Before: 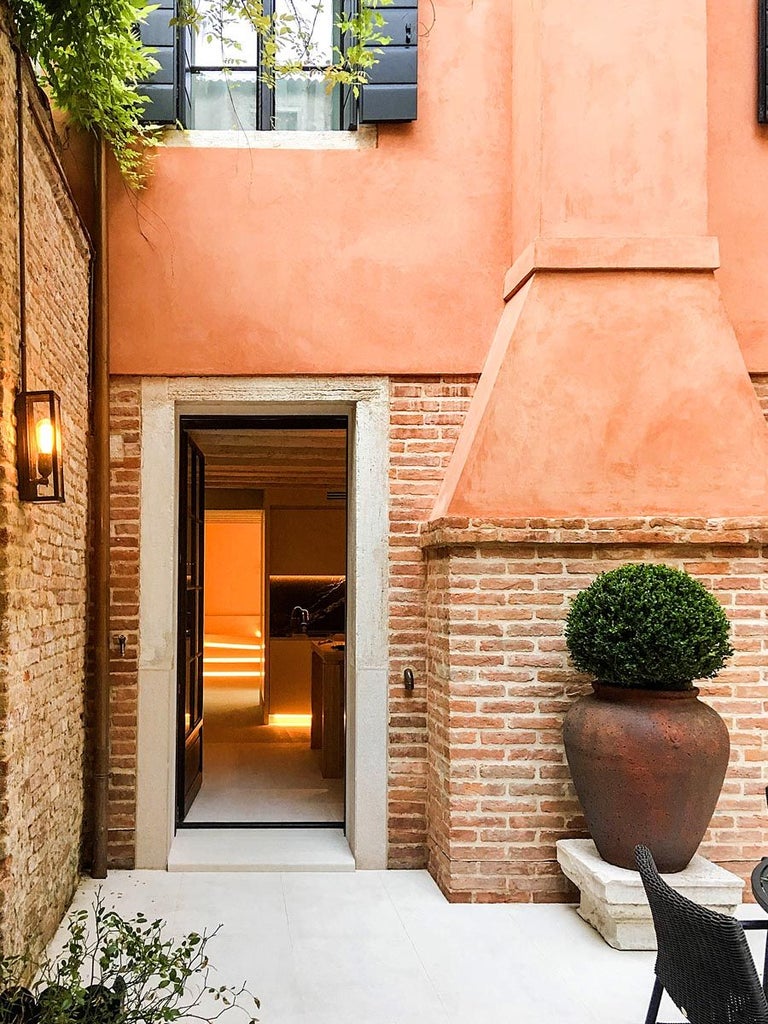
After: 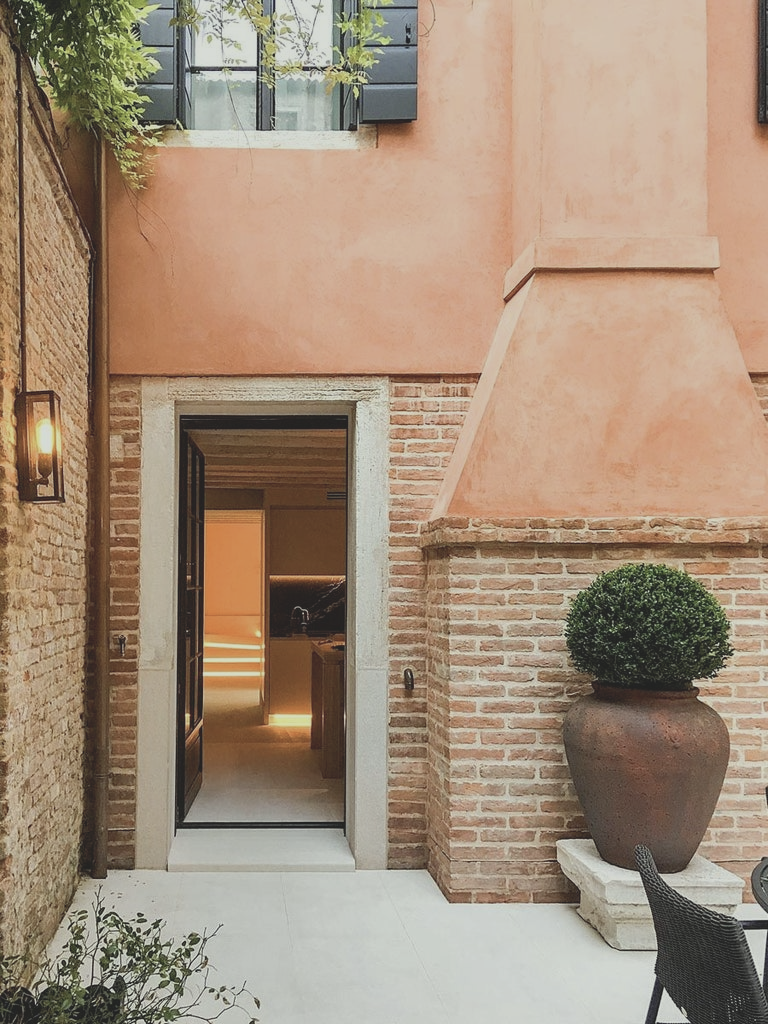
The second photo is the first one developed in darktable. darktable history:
contrast brightness saturation: contrast -0.26, saturation -0.43
color correction: highlights a* -2.68, highlights b* 2.57
